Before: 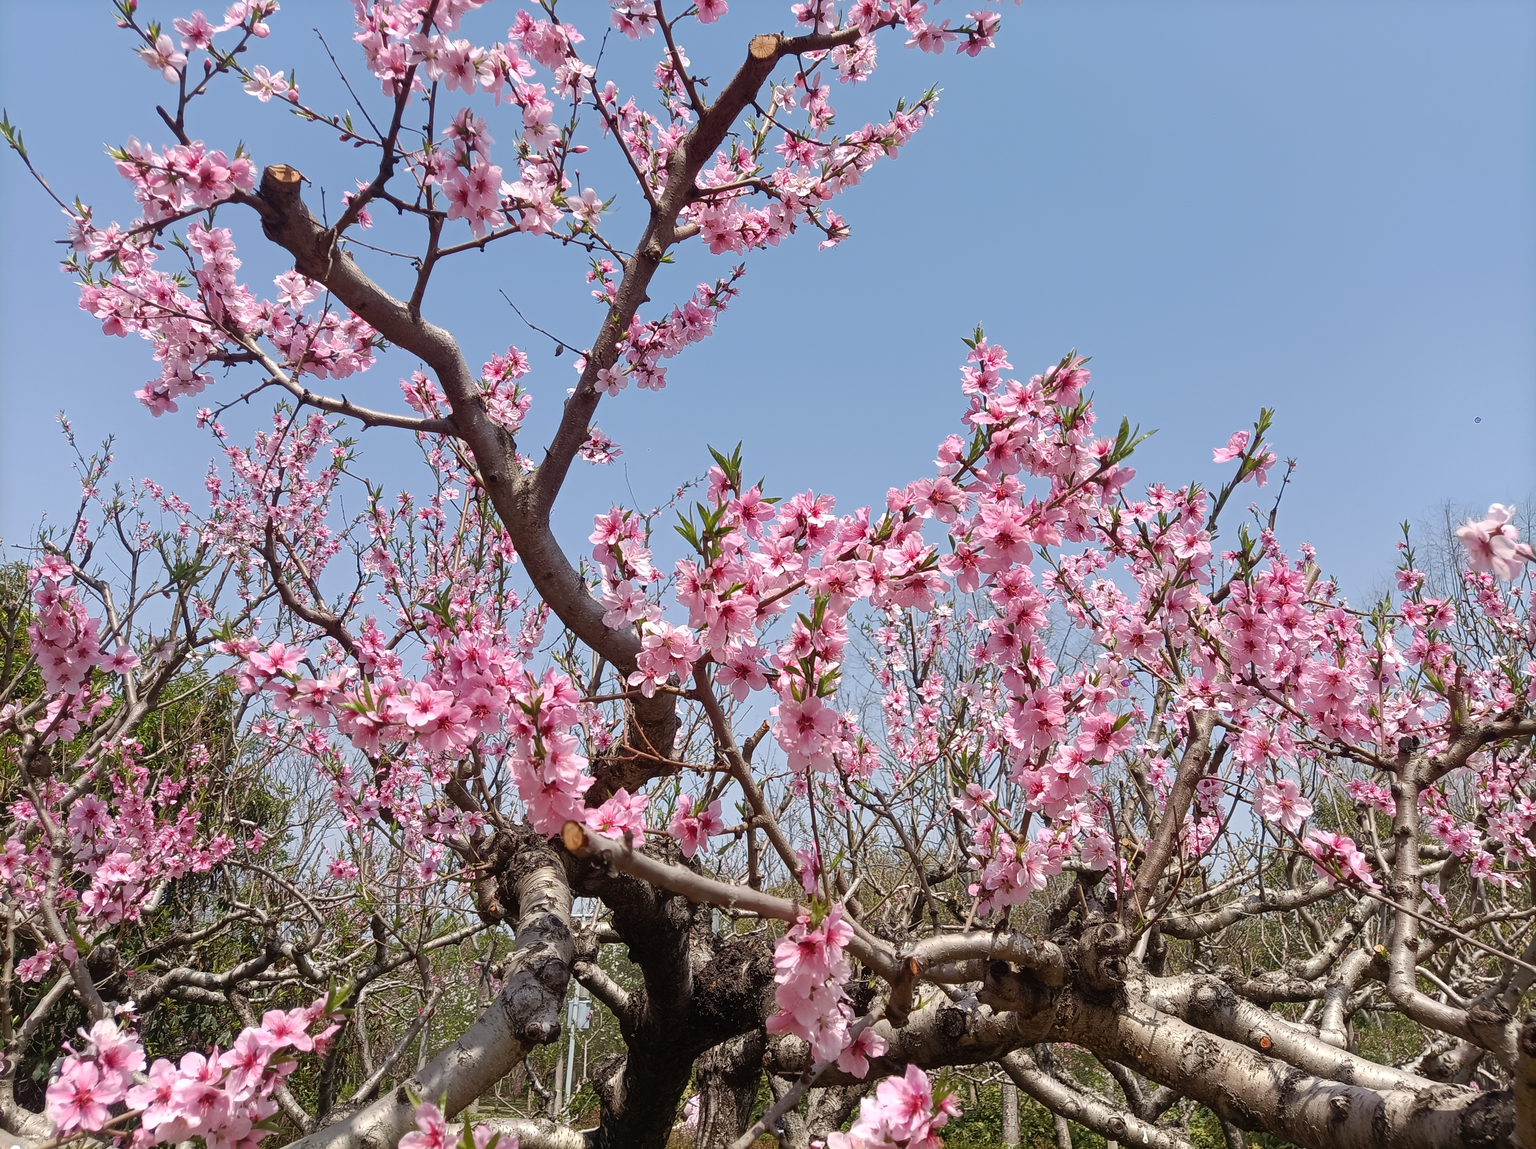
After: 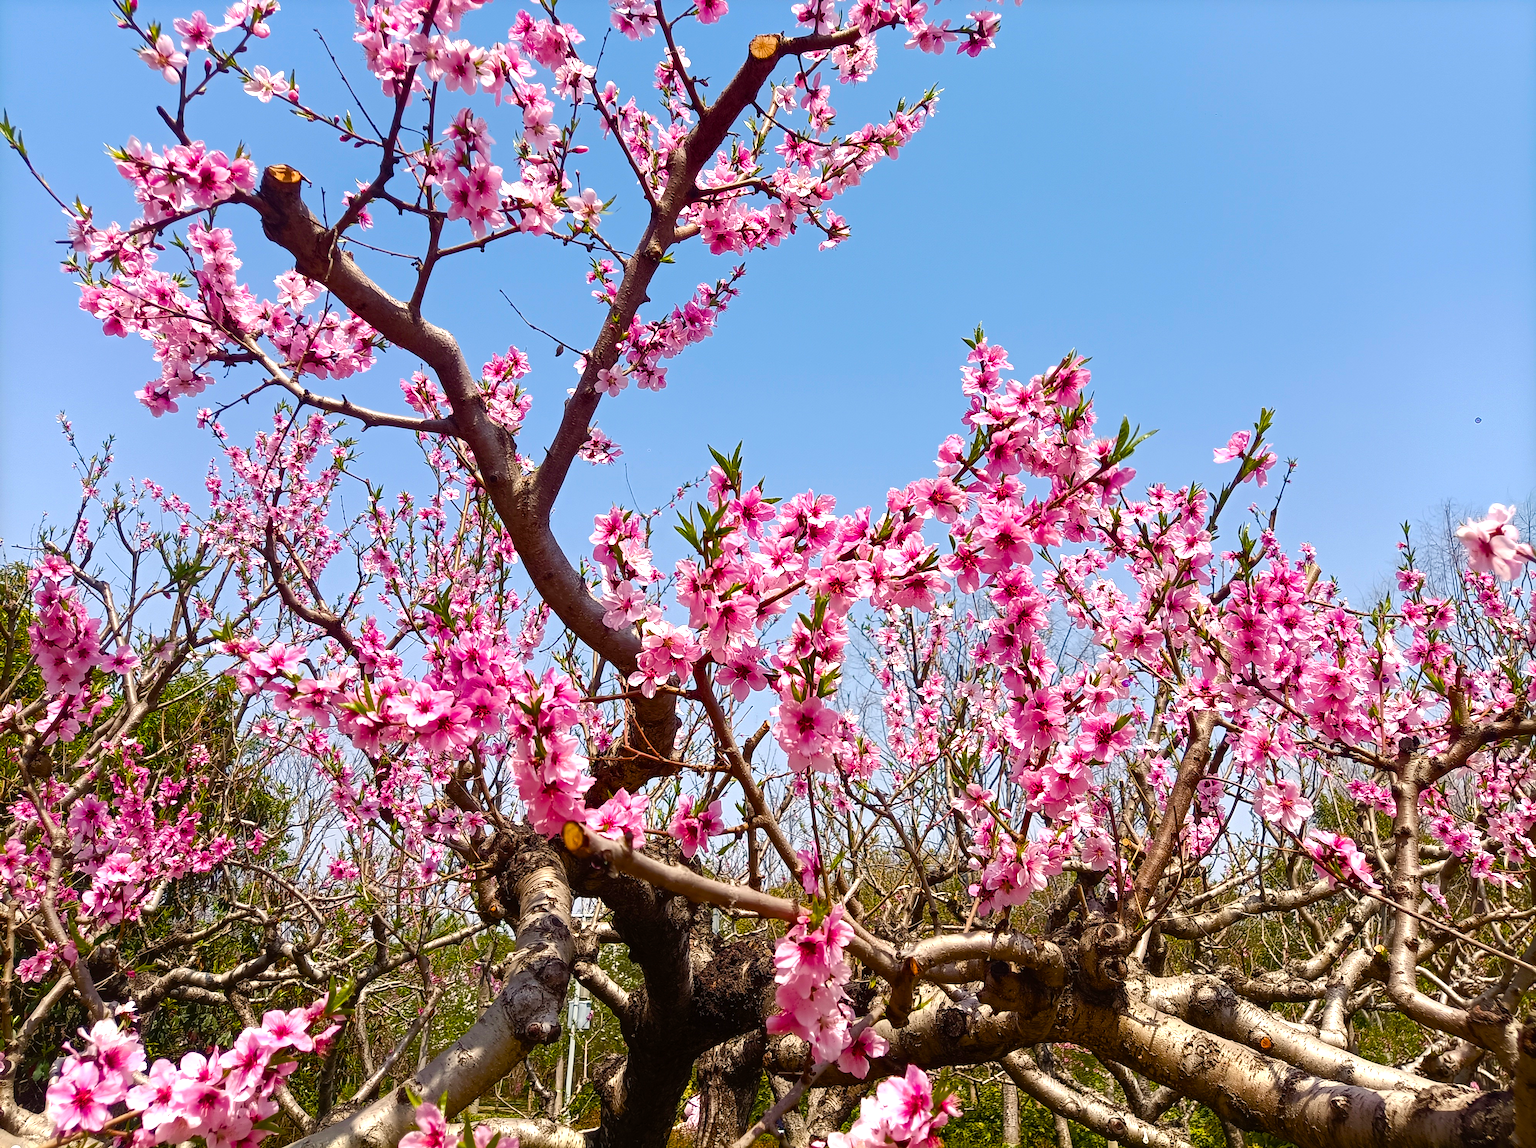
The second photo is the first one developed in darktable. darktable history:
color balance rgb: highlights gain › chroma 2.008%, highlights gain › hue 72.69°, linear chroma grading › shadows 9.539%, linear chroma grading › highlights 10.015%, linear chroma grading › global chroma 14.613%, linear chroma grading › mid-tones 14.568%, perceptual saturation grading › global saturation 44.256%, perceptual saturation grading › highlights -24.747%, perceptual saturation grading › shadows 49.833%, perceptual brilliance grading › global brilliance 14.816%, perceptual brilliance grading › shadows -35.48%, global vibrance 3.214%
